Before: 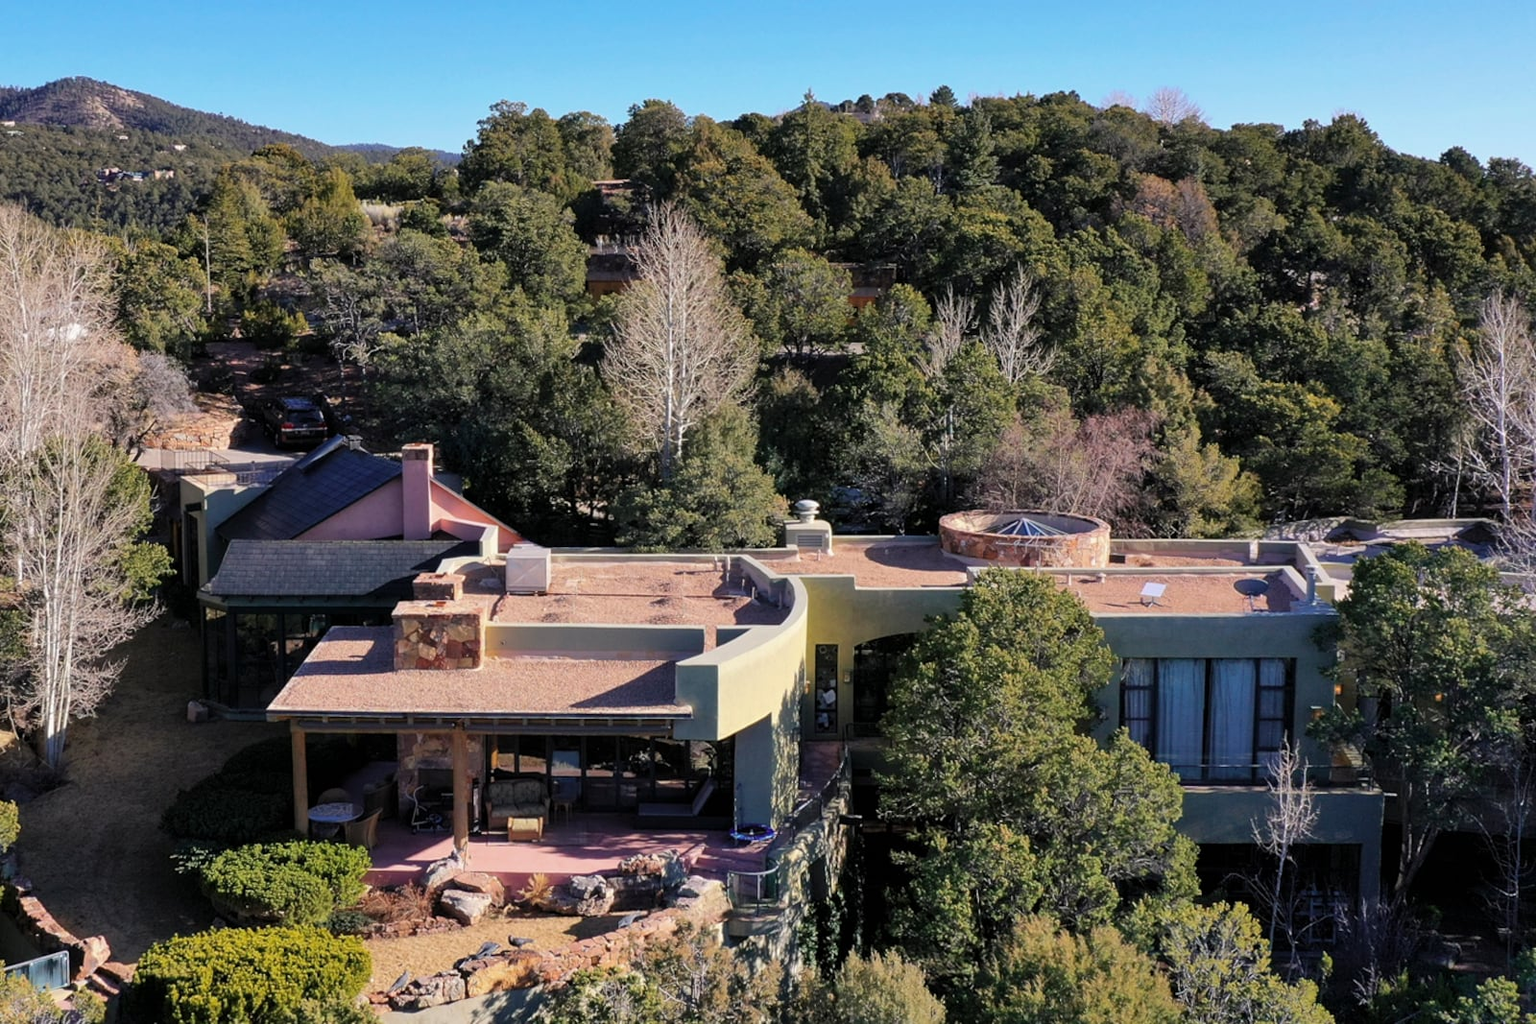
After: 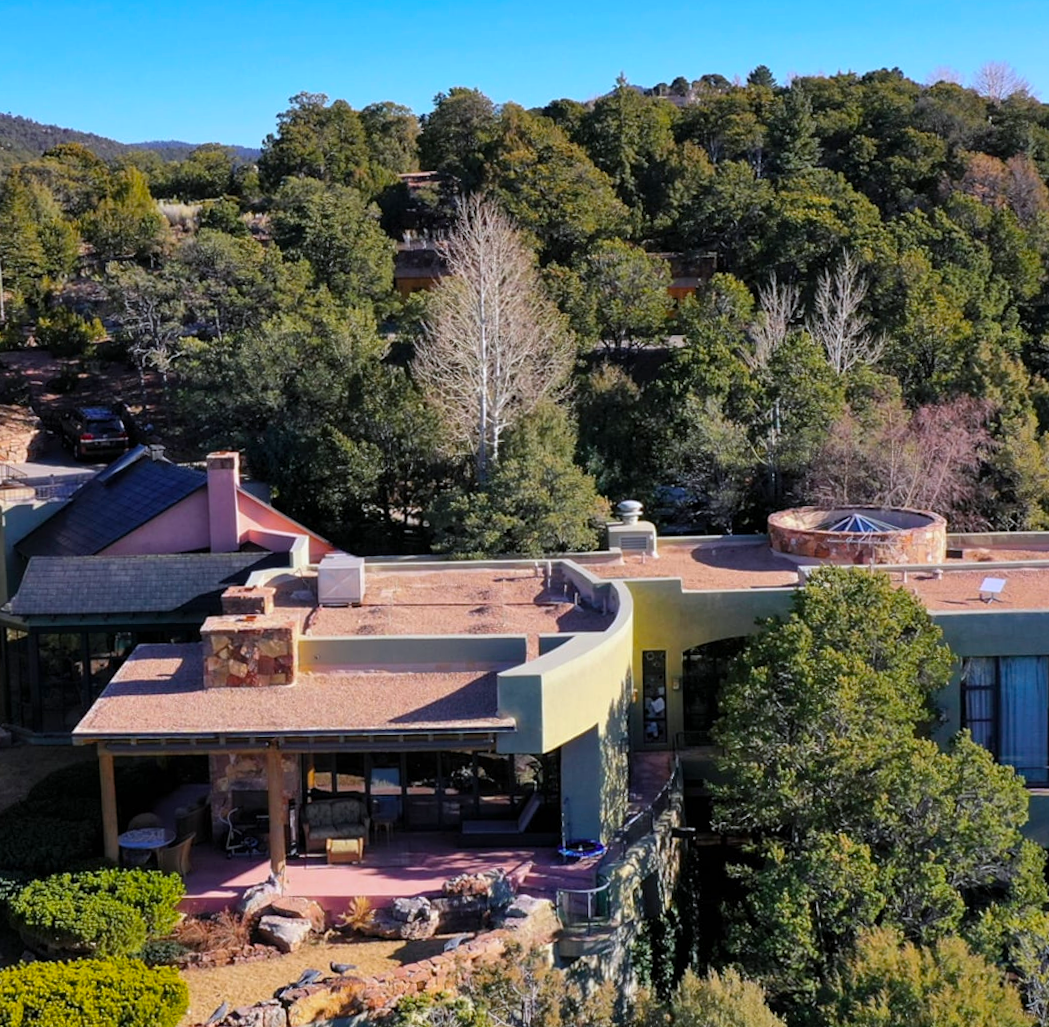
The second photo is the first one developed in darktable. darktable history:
color balance rgb: perceptual saturation grading › global saturation 30%
rotate and perspective: rotation -1.42°, crop left 0.016, crop right 0.984, crop top 0.035, crop bottom 0.965
crop and rotate: left 12.648%, right 20.685%
white balance: red 0.976, blue 1.04
